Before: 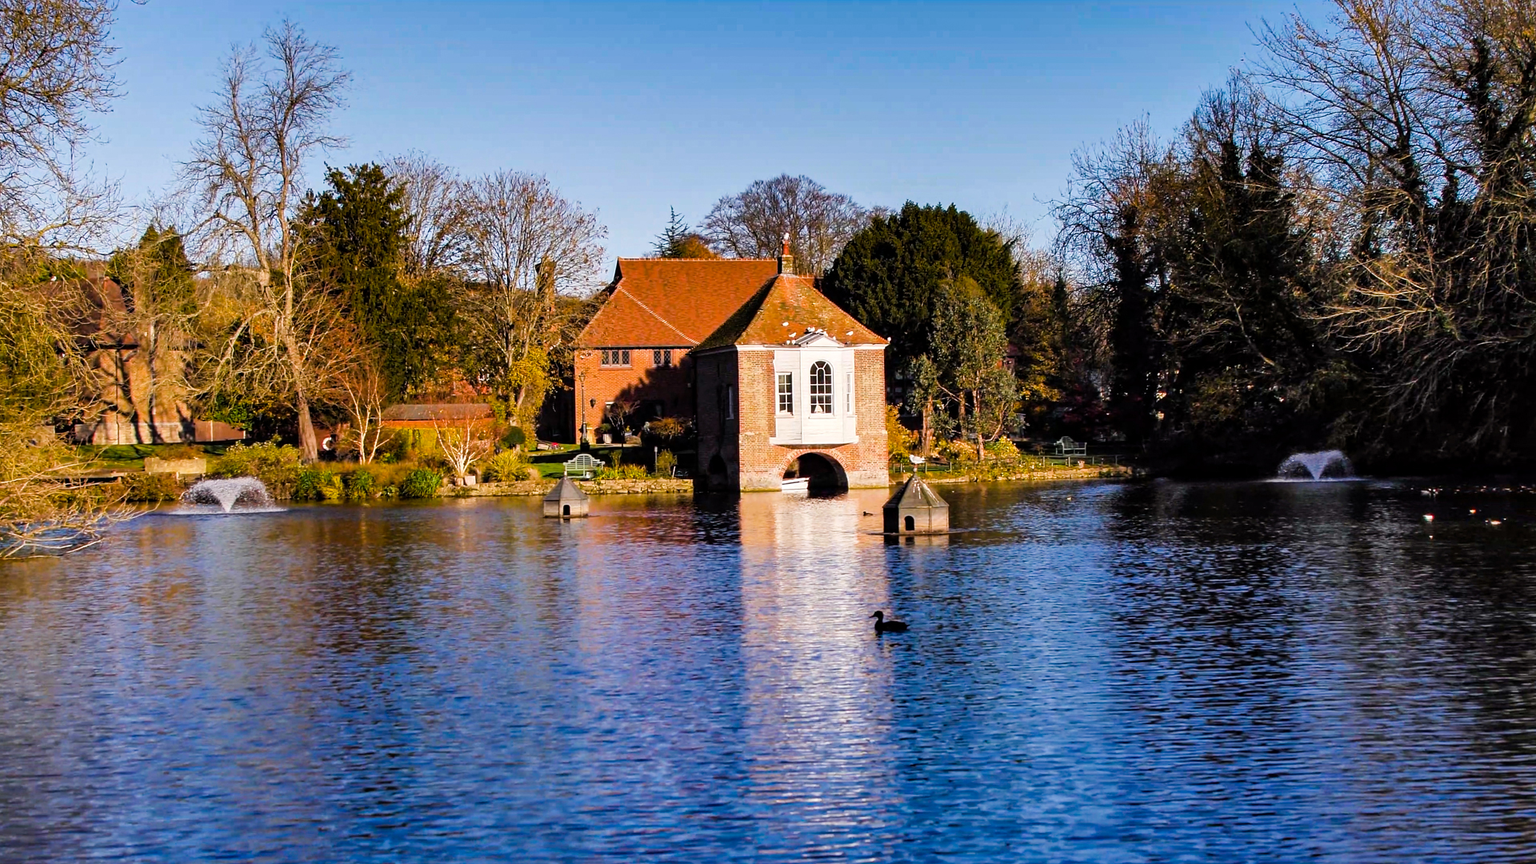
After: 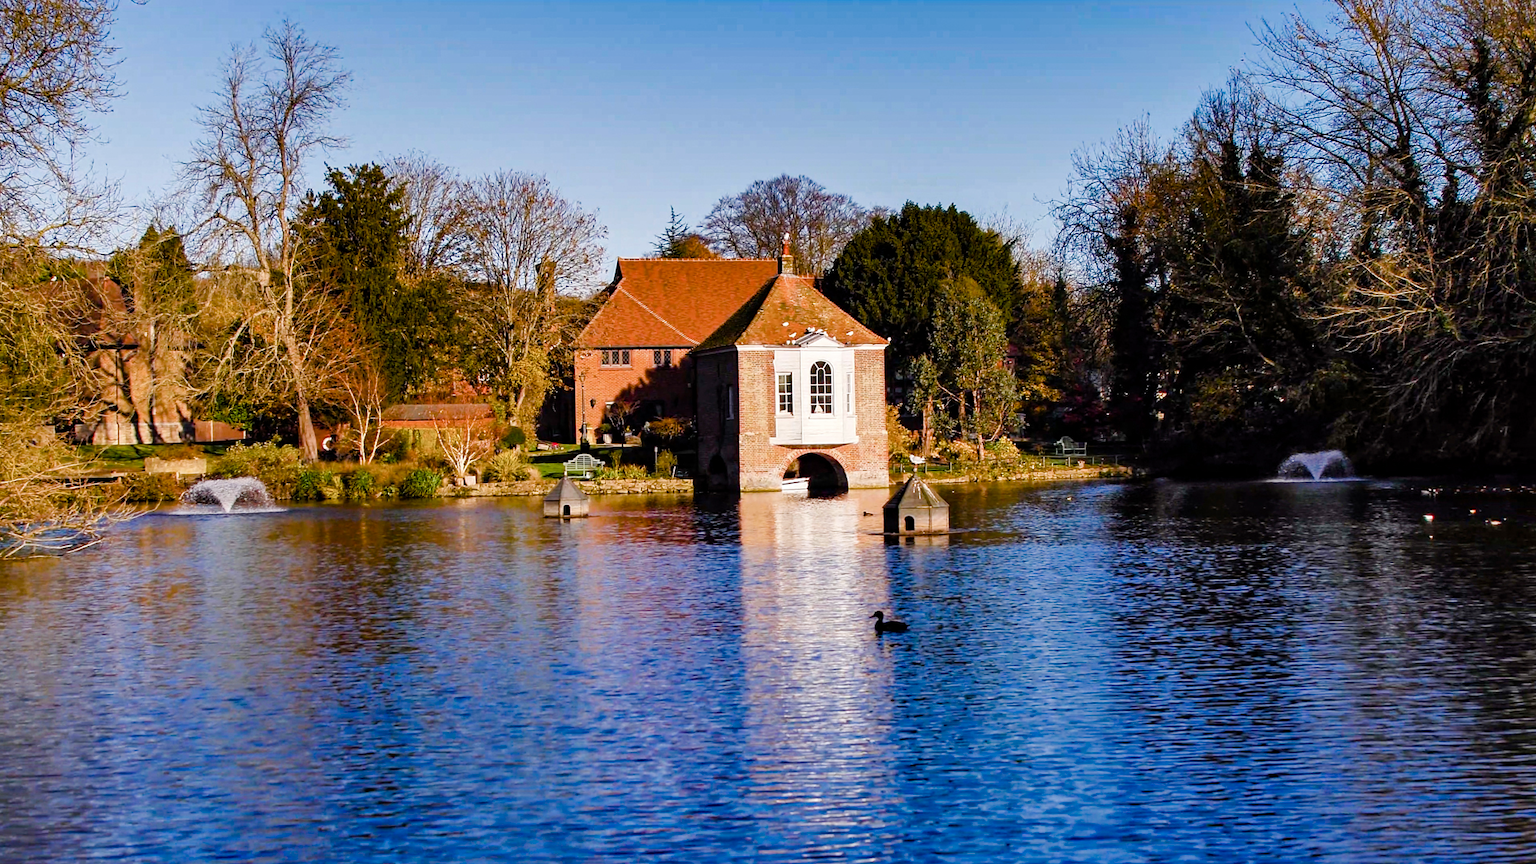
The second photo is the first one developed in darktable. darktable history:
color balance rgb: perceptual saturation grading › global saturation 20%, perceptual saturation grading › highlights -49.096%, perceptual saturation grading › shadows 25.898%, global vibrance 9.423%
